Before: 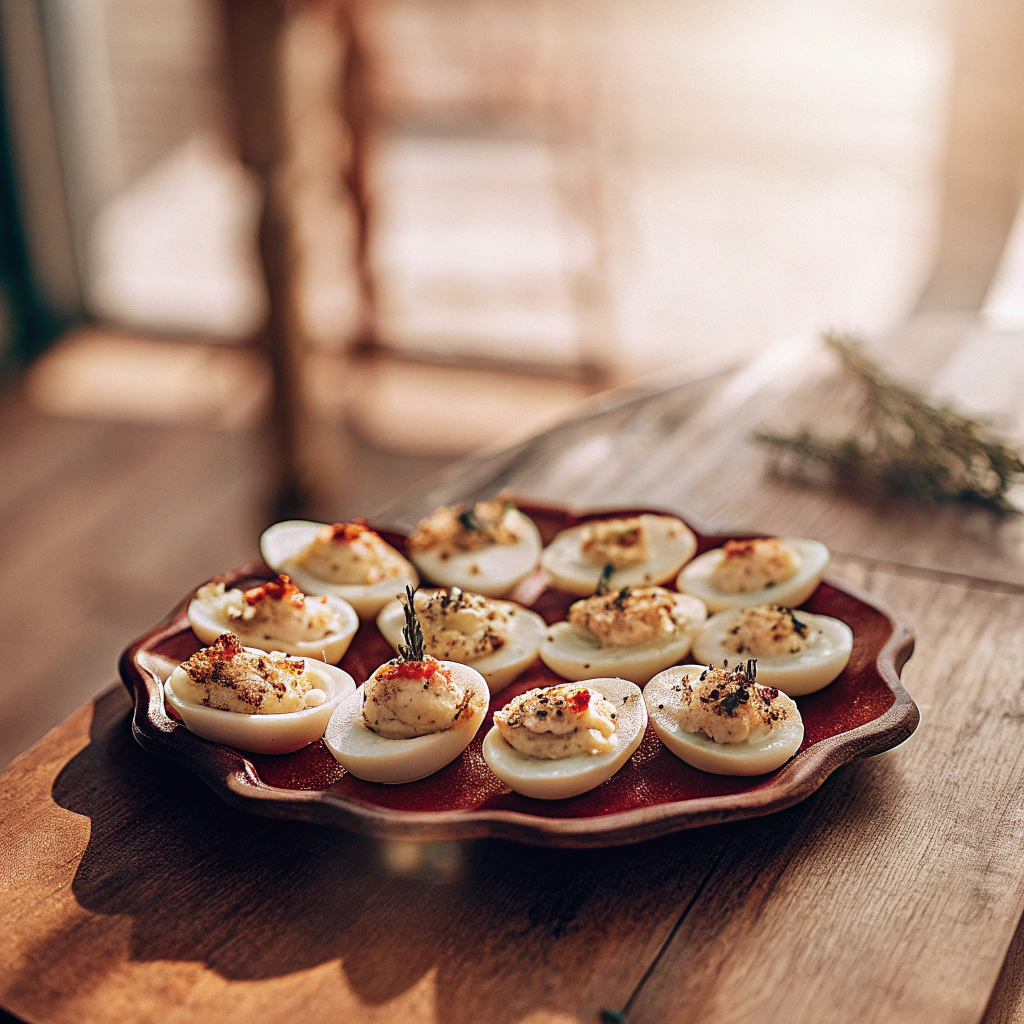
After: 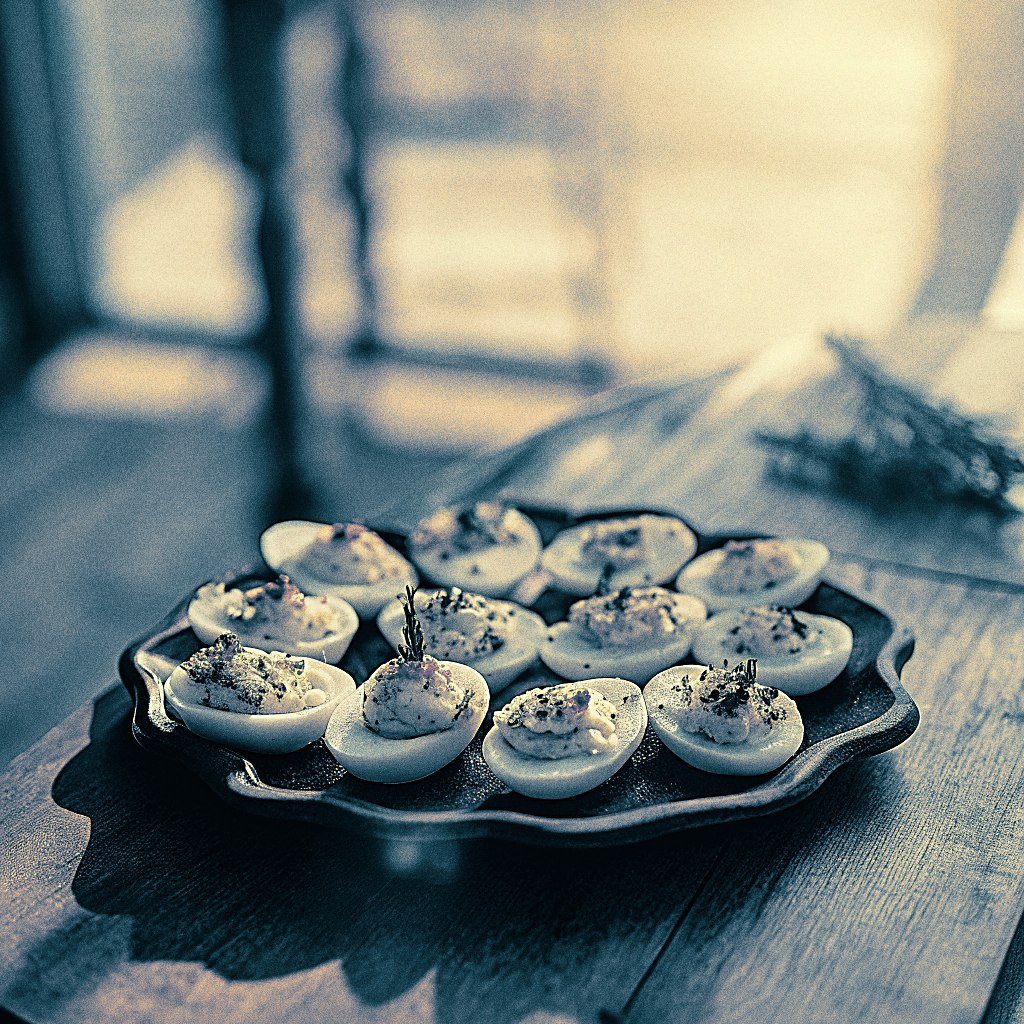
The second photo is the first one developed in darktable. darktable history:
color balance: mode lift, gamma, gain (sRGB), lift [1, 0.69, 1, 1], gamma [1, 1.482, 1, 1], gain [1, 1, 1, 0.802]
sharpen: on, module defaults
split-toning: shadows › hue 212.4°, balance -70
color correction: saturation 0.85
grain: coarseness 0.09 ISO, strength 40%
